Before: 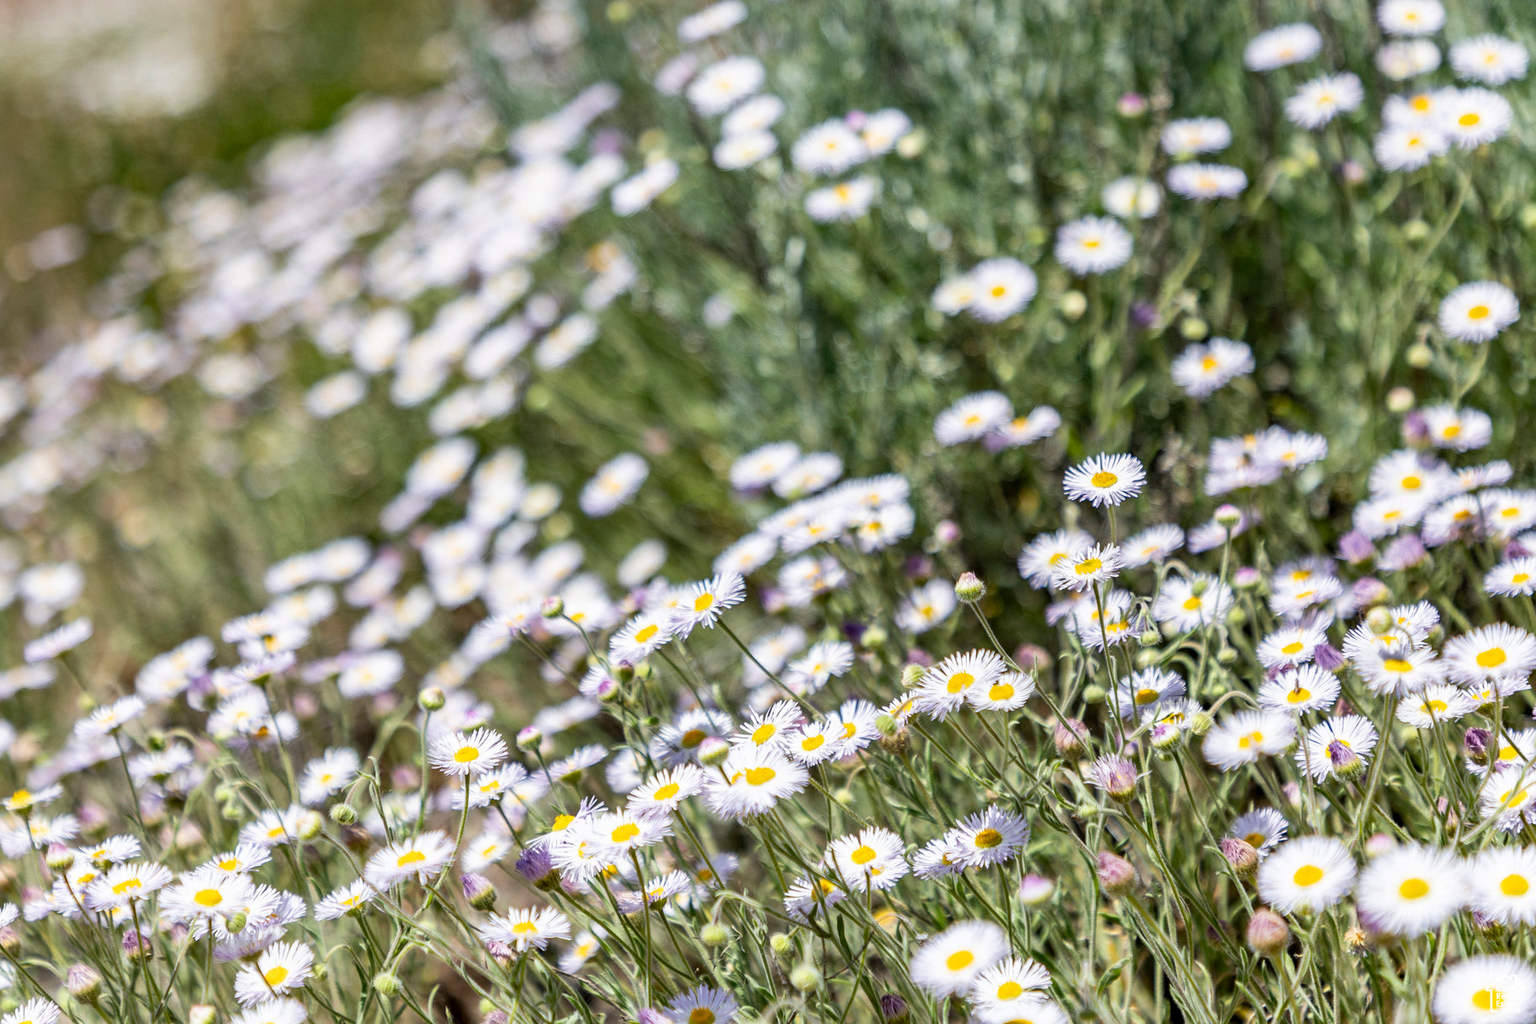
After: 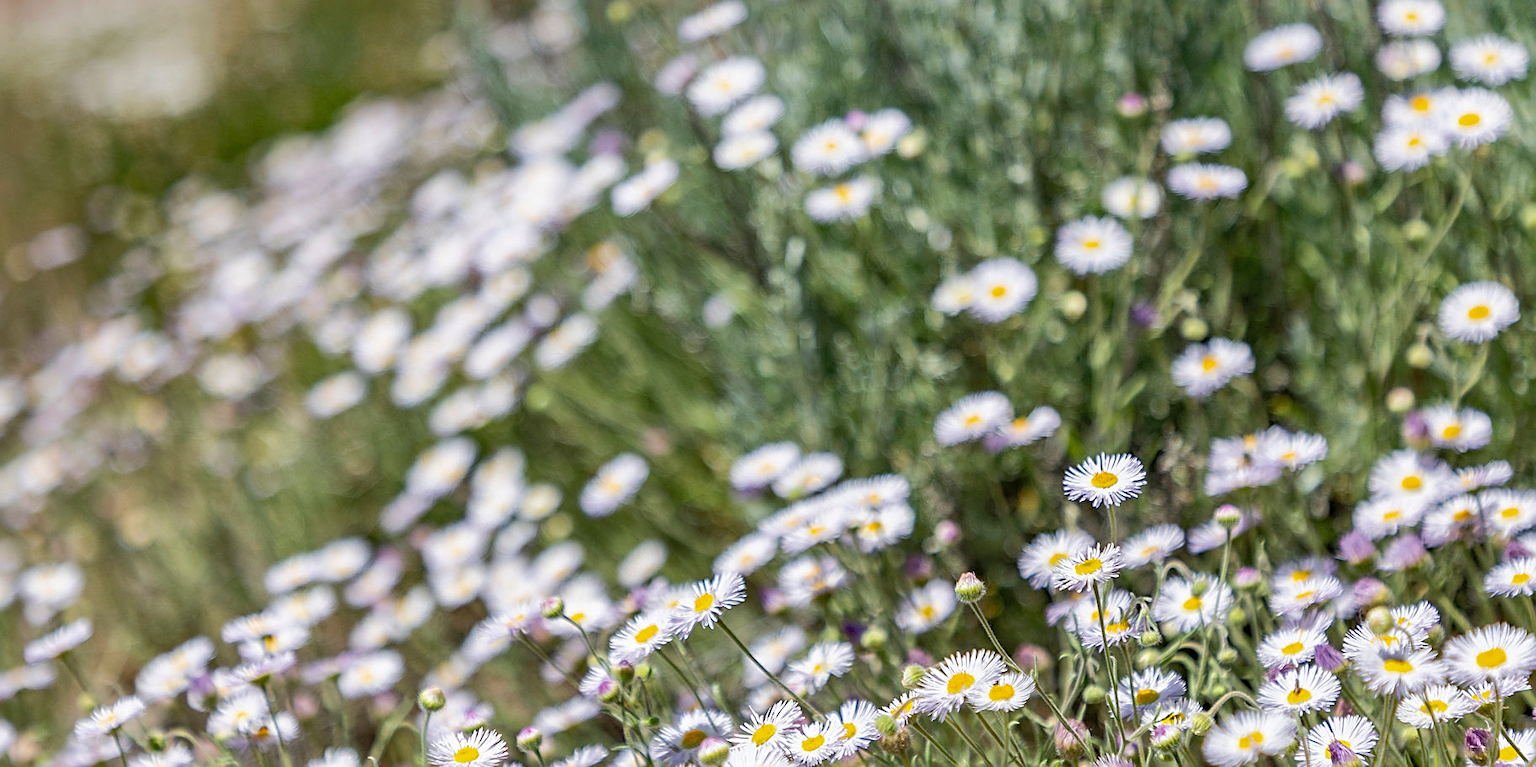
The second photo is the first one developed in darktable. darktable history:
shadows and highlights: on, module defaults
sharpen: on, module defaults
crop: bottom 24.984%
